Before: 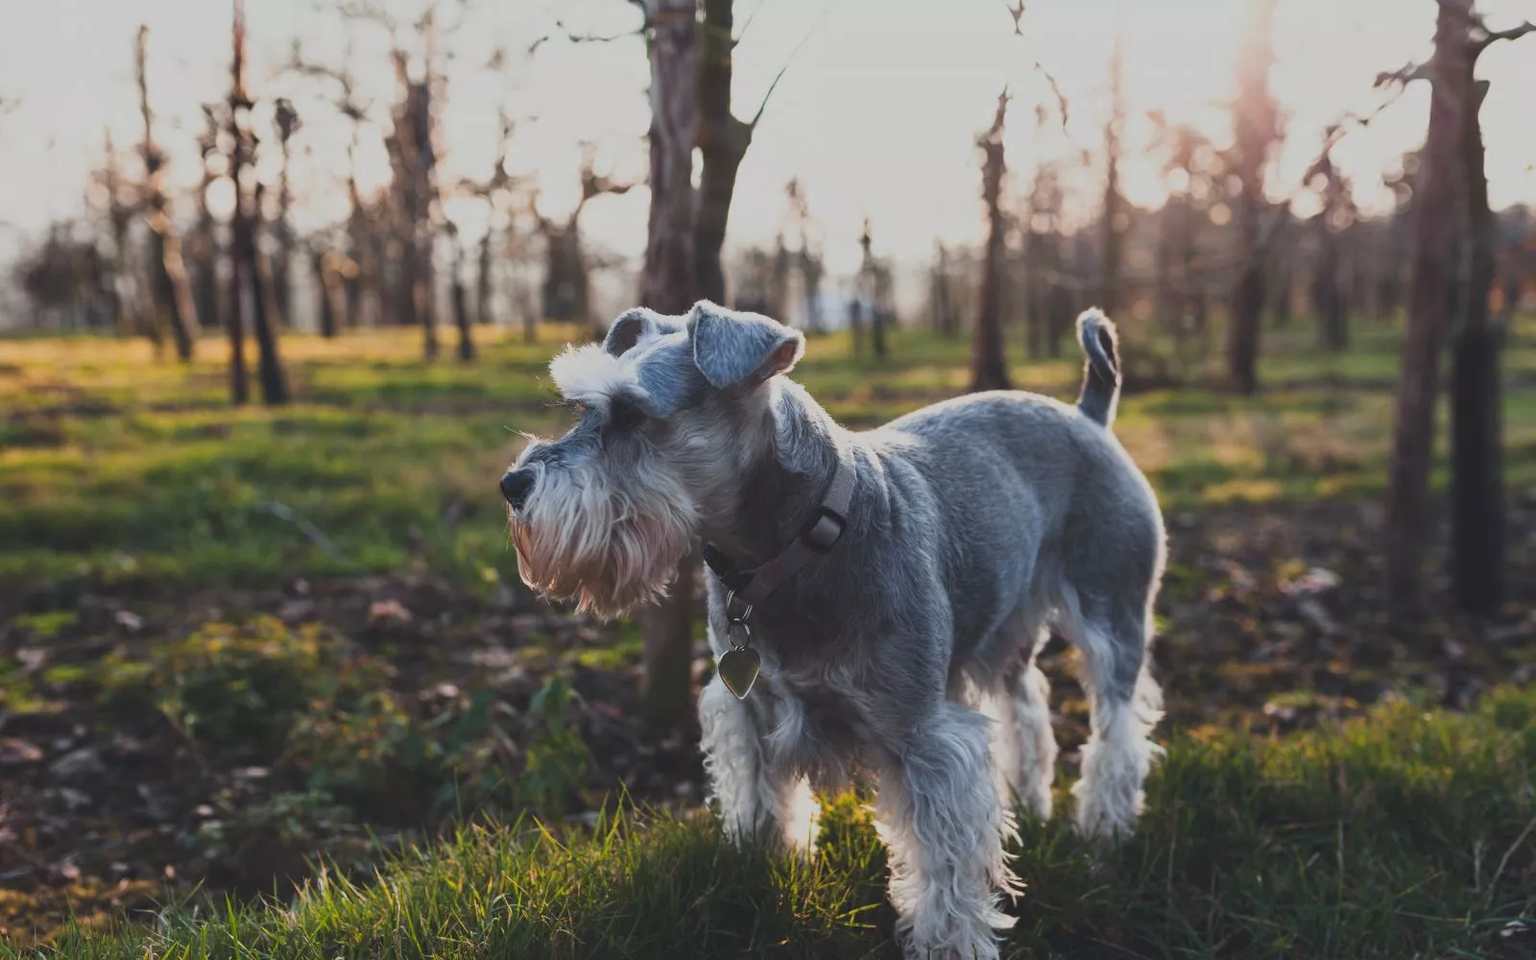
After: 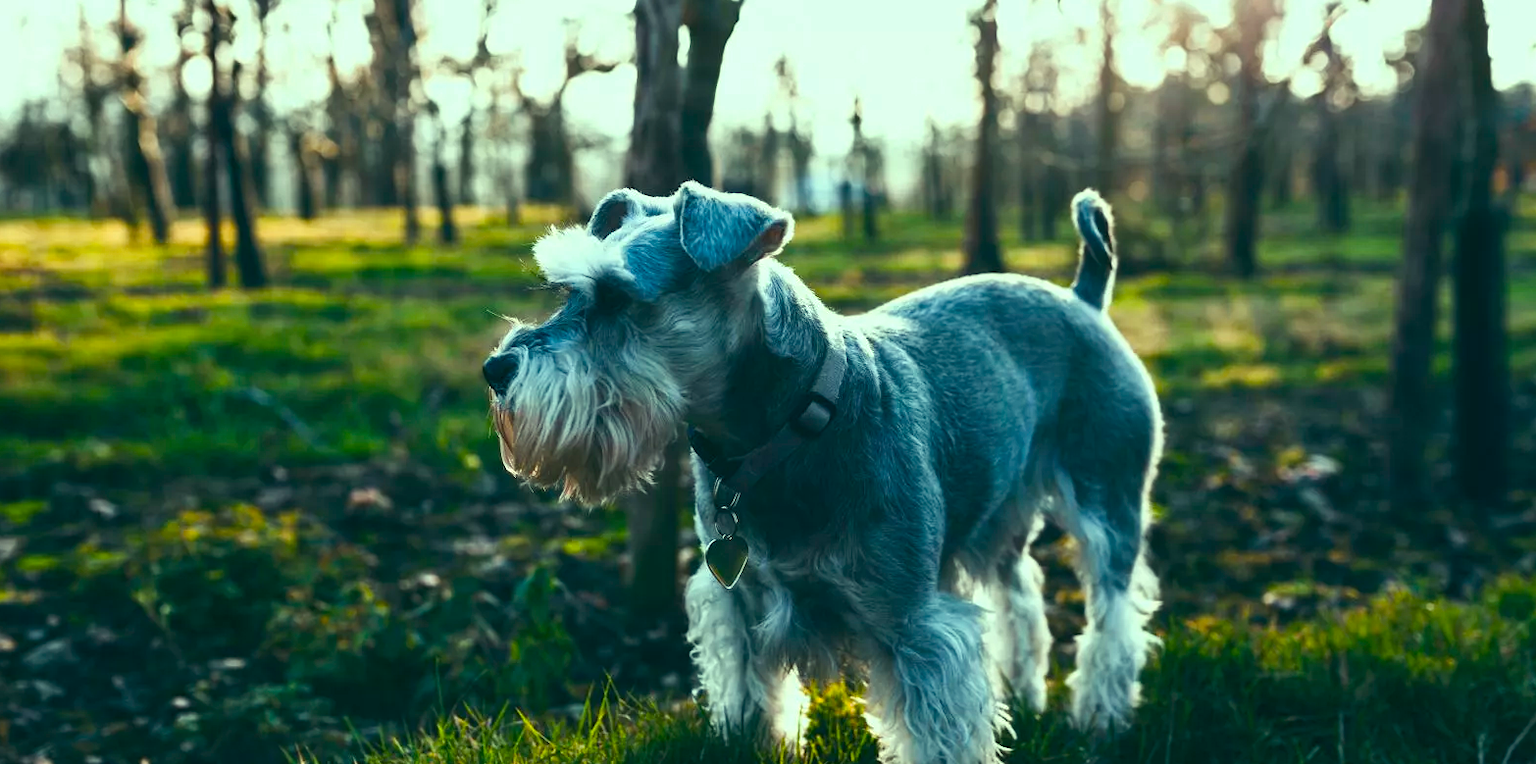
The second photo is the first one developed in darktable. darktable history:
crop and rotate: left 1.814%, top 12.818%, right 0.25%, bottom 9.225%
color balance rgb: shadows lift › luminance -7.7%, shadows lift › chroma 2.13%, shadows lift › hue 165.27°, power › luminance -7.77%, power › chroma 1.1%, power › hue 215.88°, highlights gain › luminance 15.15%, highlights gain › chroma 7%, highlights gain › hue 125.57°, global offset › luminance -0.33%, global offset › chroma 0.11%, global offset › hue 165.27°, perceptual saturation grading › global saturation 24.42%, perceptual saturation grading › highlights -24.42%, perceptual saturation grading › mid-tones 24.42%, perceptual saturation grading › shadows 40%, perceptual brilliance grading › global brilliance -5%, perceptual brilliance grading › highlights 24.42%, perceptual brilliance grading › mid-tones 7%, perceptual brilliance grading › shadows -5%
